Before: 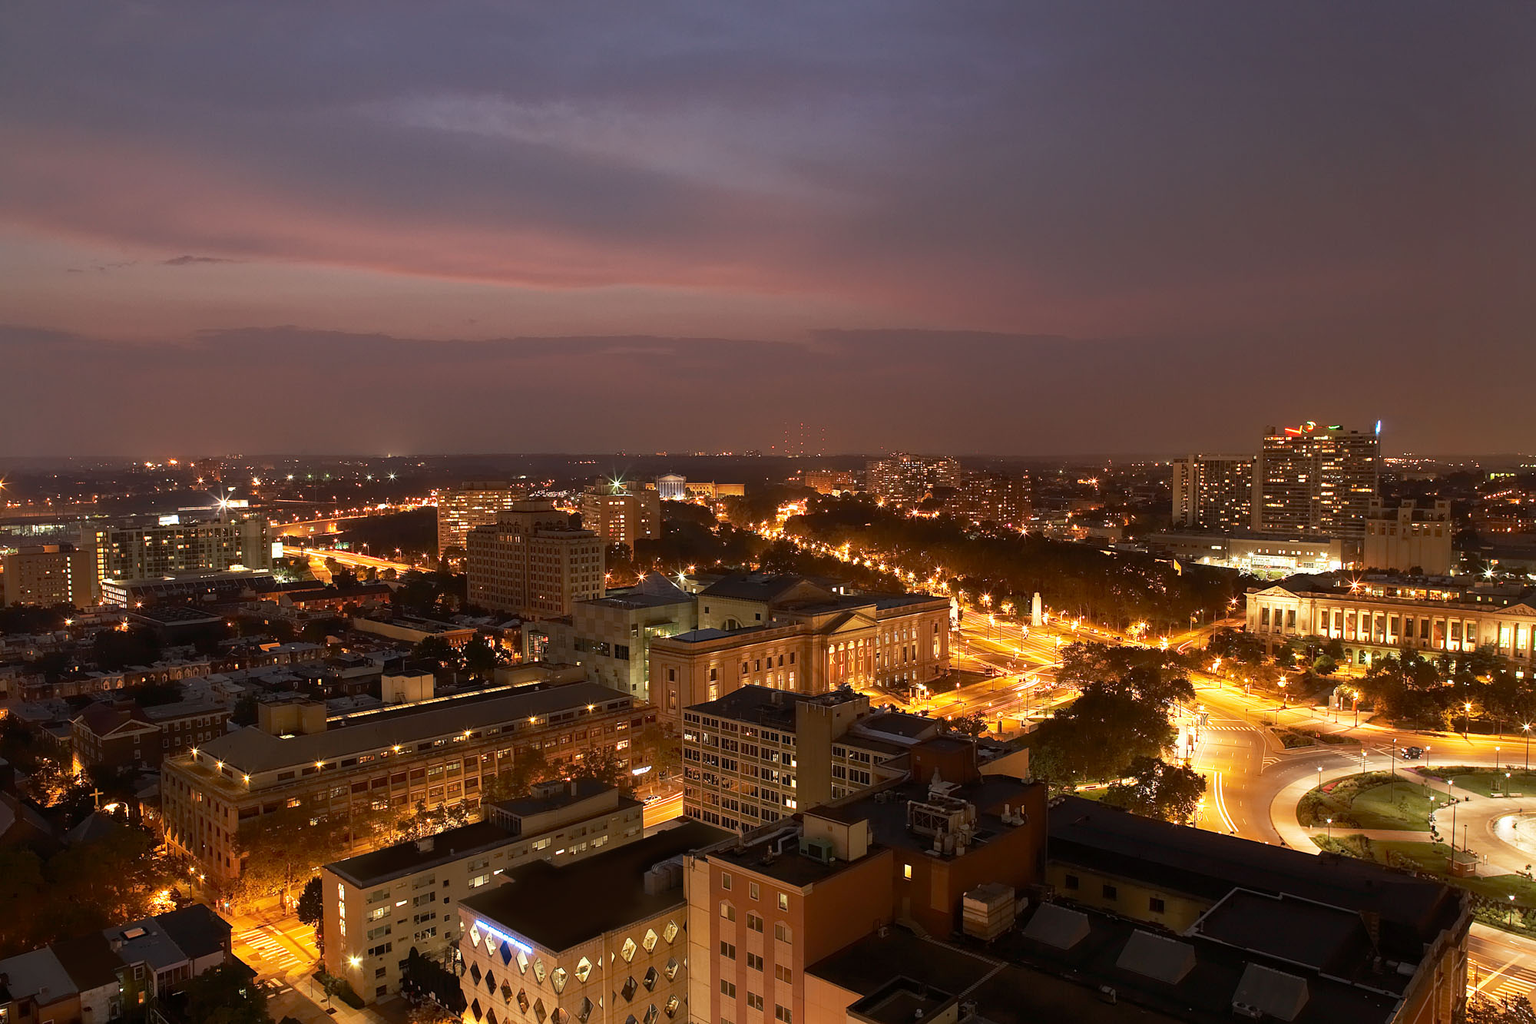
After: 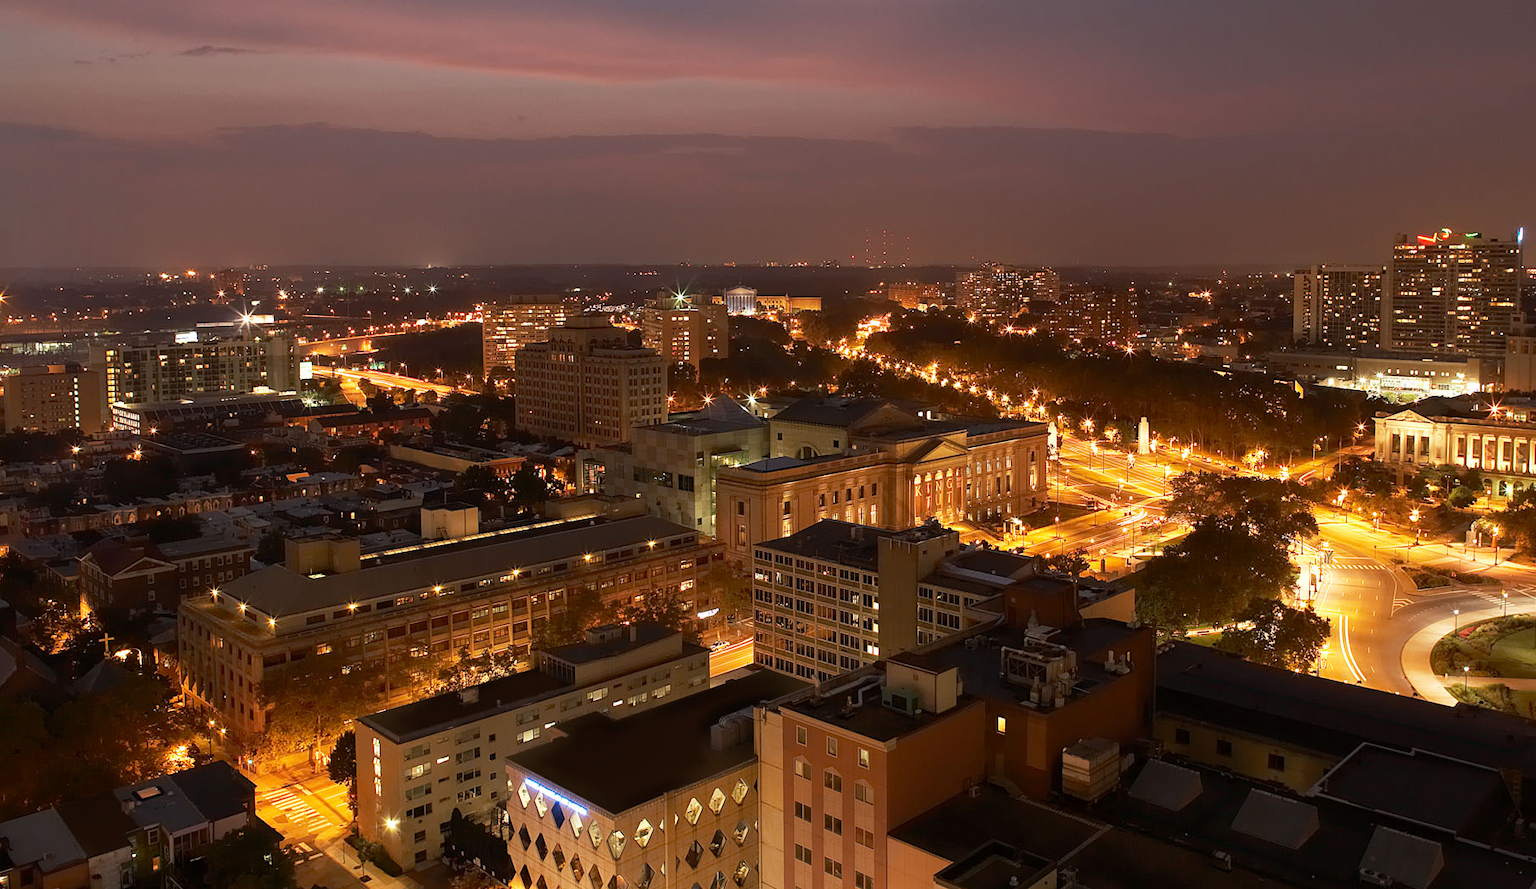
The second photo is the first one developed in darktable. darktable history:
crop: top 20.979%, right 9.329%, bottom 0.236%
